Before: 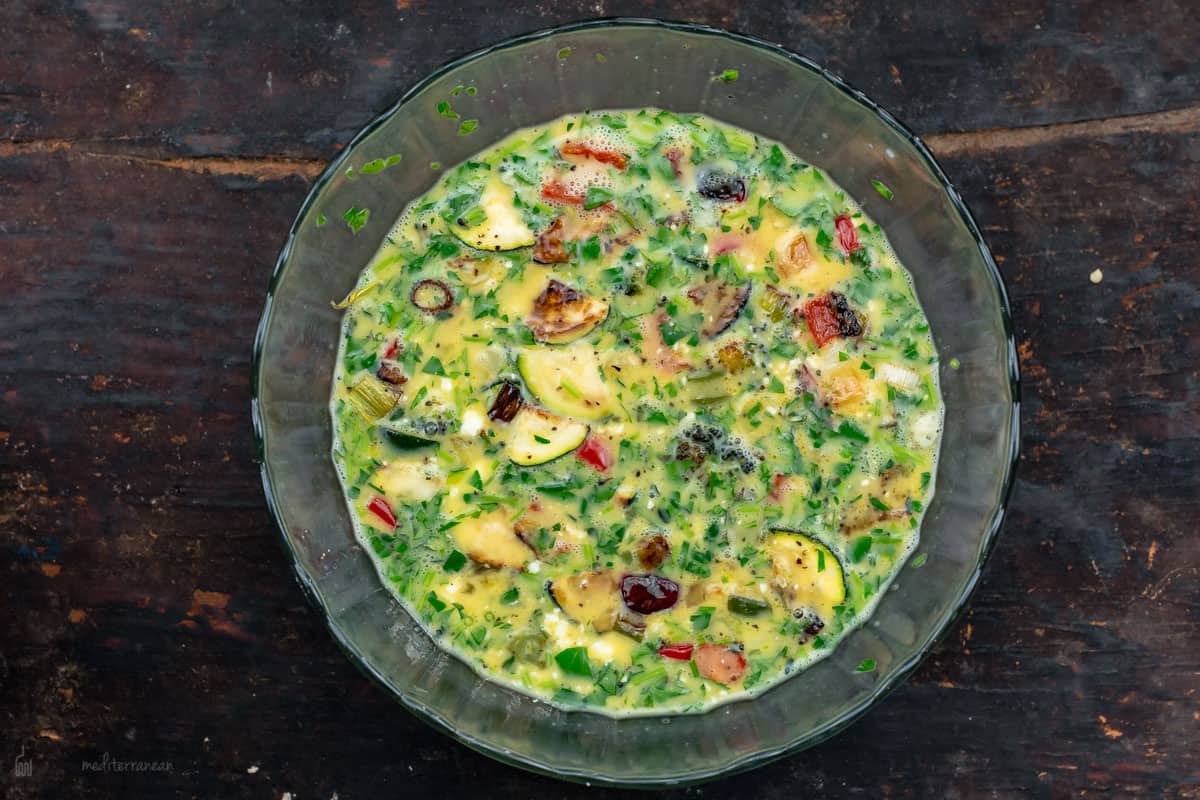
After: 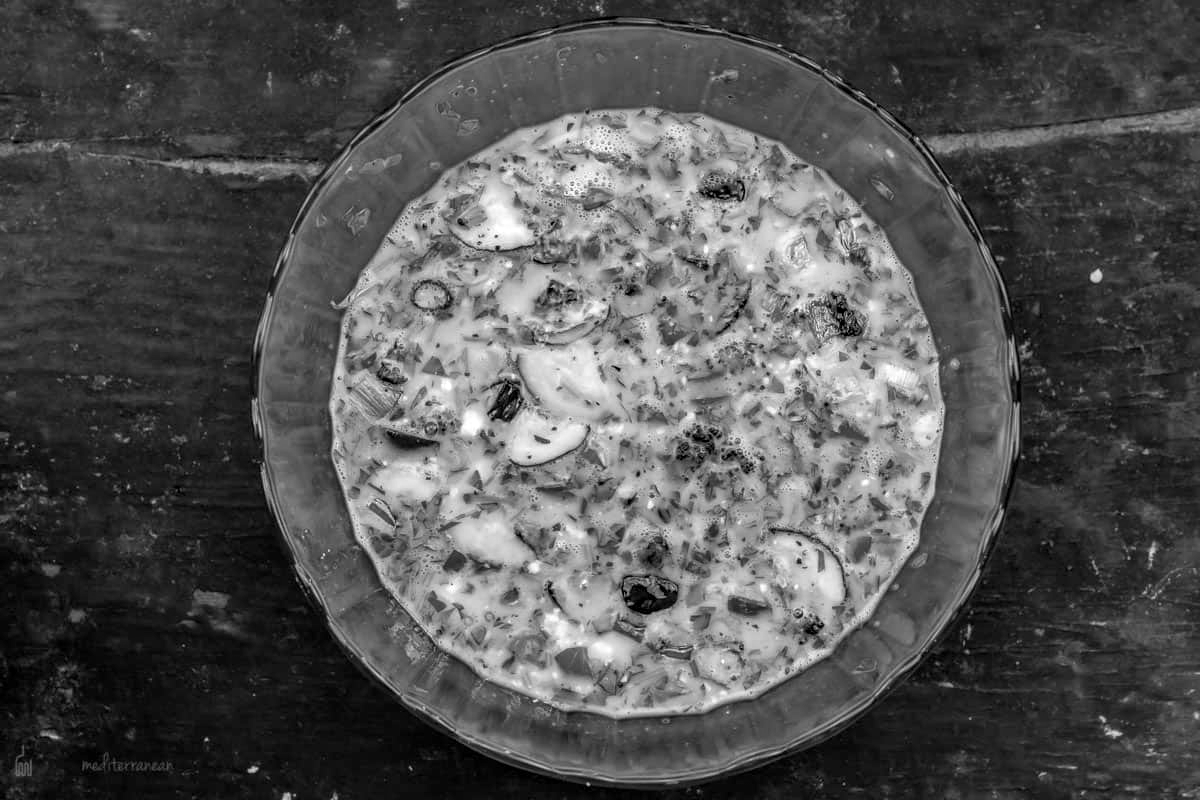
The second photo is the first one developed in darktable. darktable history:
local contrast: detail 130%
color balance rgb: linear chroma grading › global chroma 15%, perceptual saturation grading › global saturation 30%
color zones: curves: ch0 [(0.004, 0.588) (0.116, 0.636) (0.259, 0.476) (0.423, 0.464) (0.75, 0.5)]; ch1 [(0, 0) (0.143, 0) (0.286, 0) (0.429, 0) (0.571, 0) (0.714, 0) (0.857, 0)]
